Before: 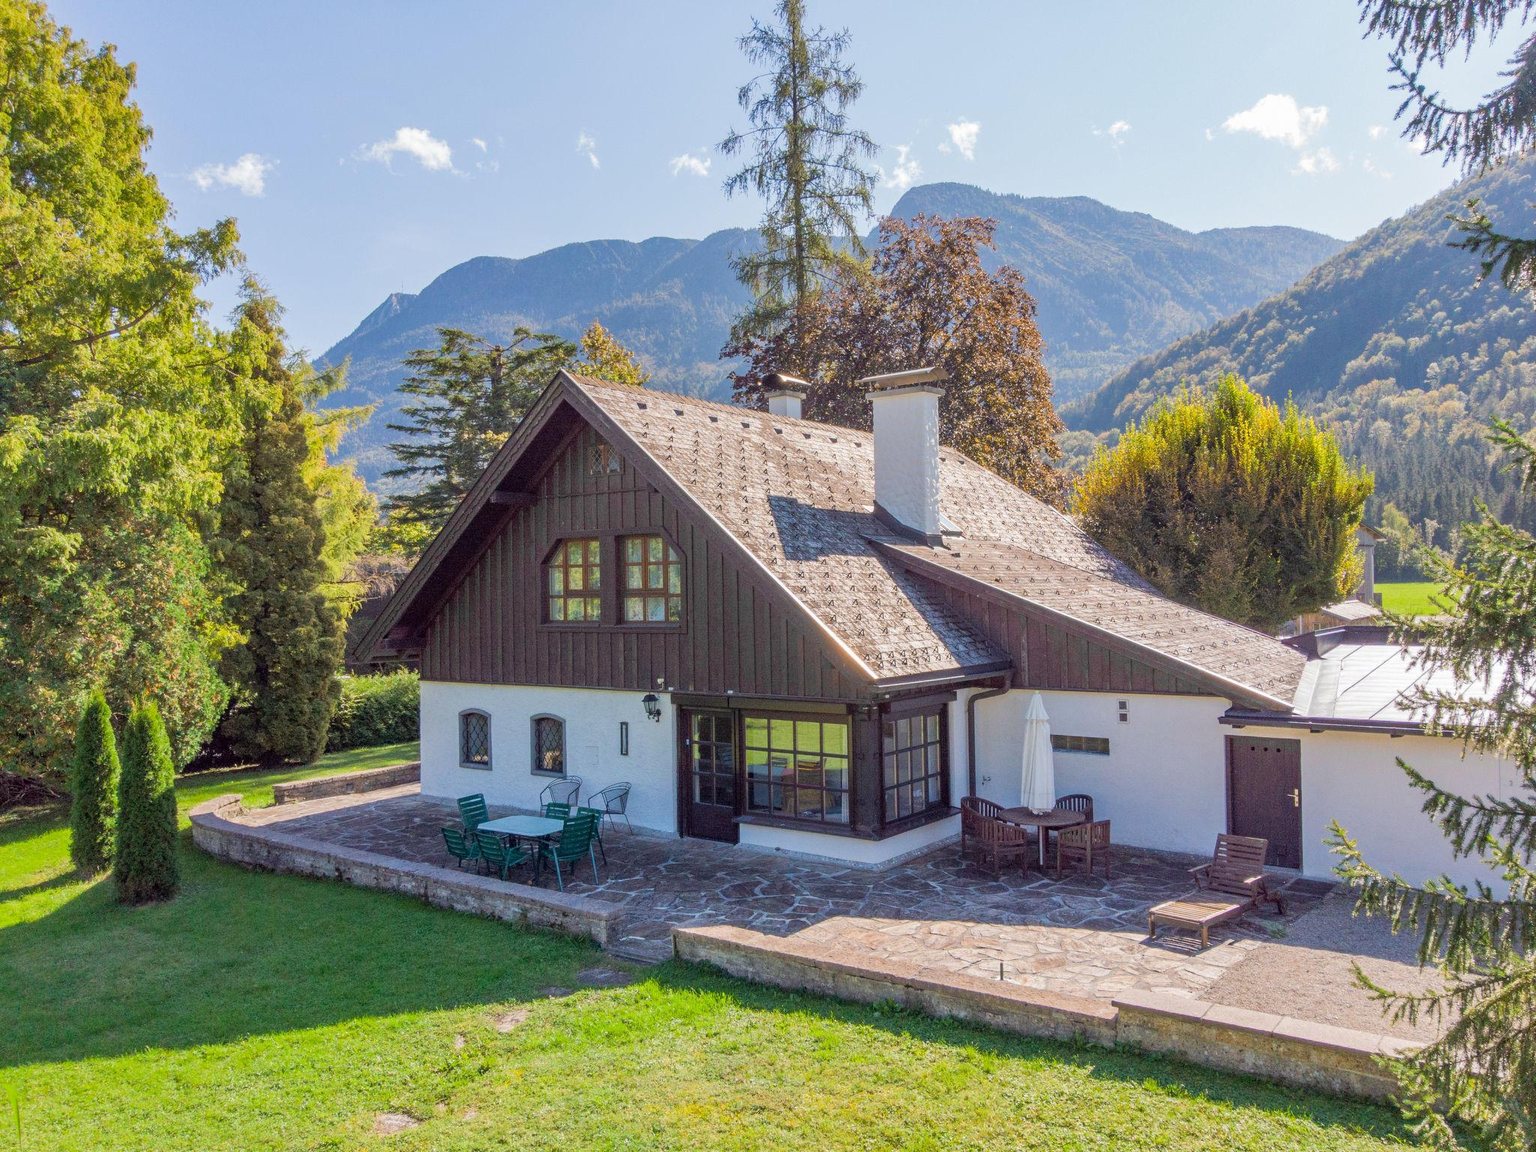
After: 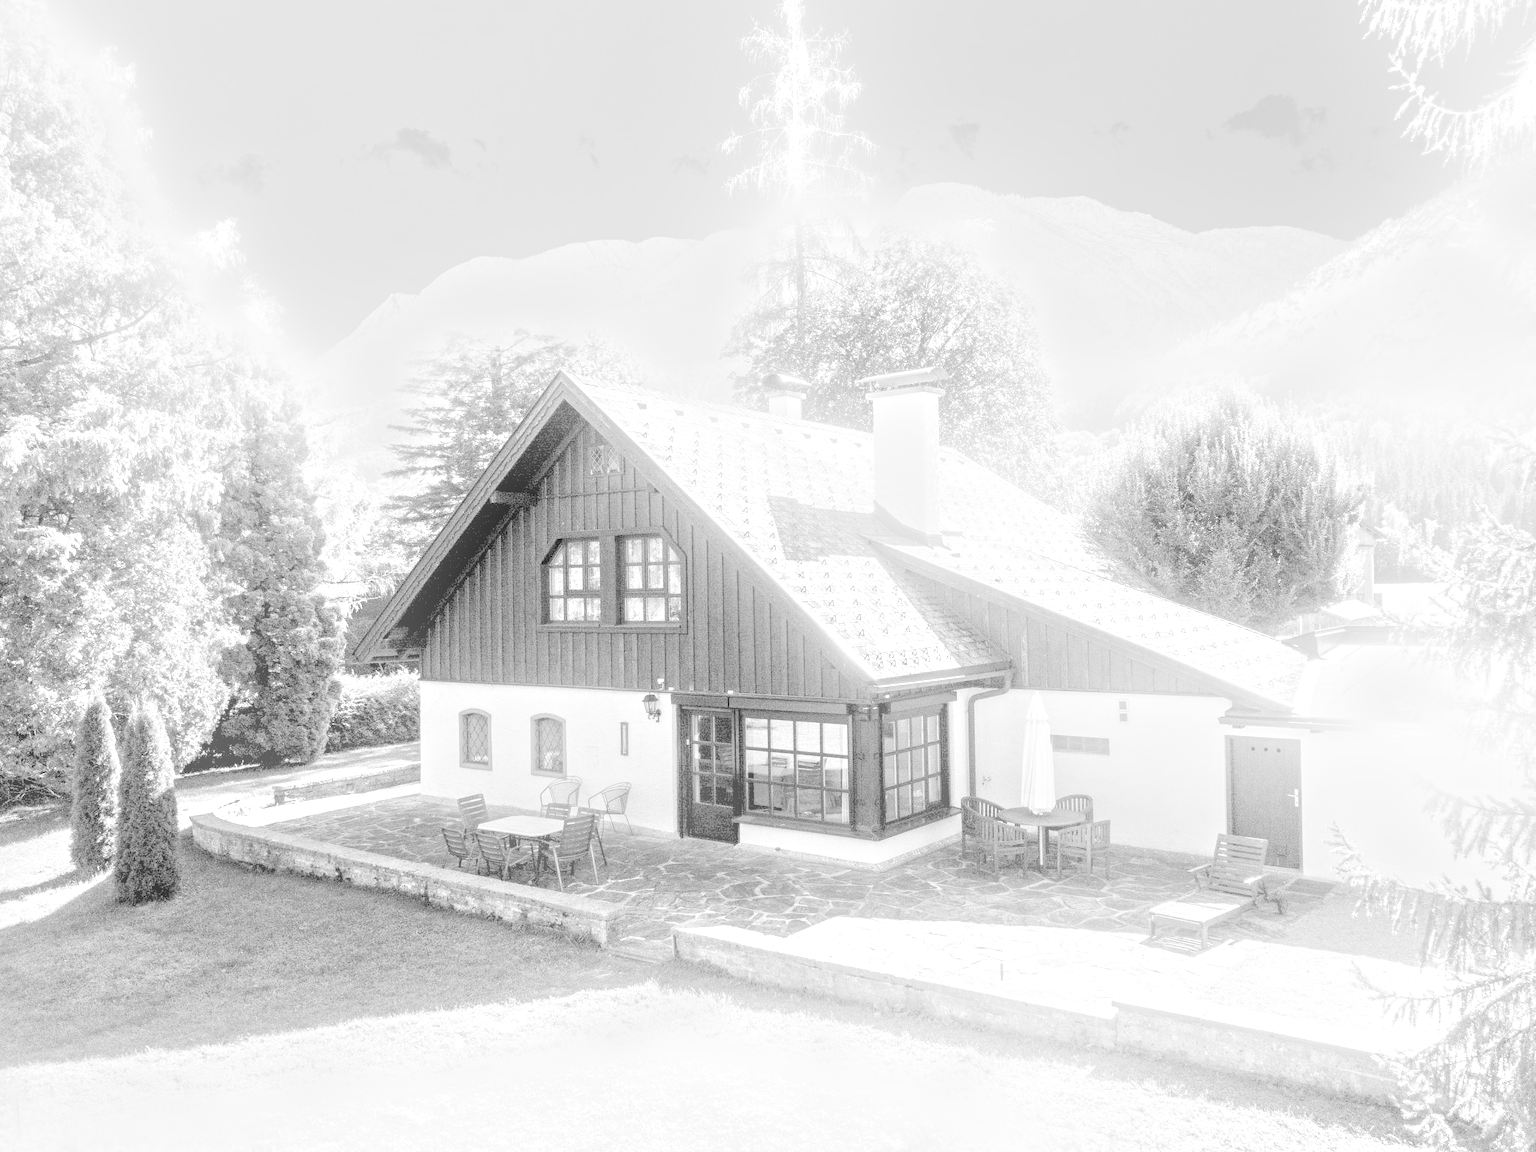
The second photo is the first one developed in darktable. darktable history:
rgb levels: levels [[0.027, 0.429, 0.996], [0, 0.5, 1], [0, 0.5, 1]]
tone equalizer: -8 EV -0.417 EV, -7 EV -0.389 EV, -6 EV -0.333 EV, -5 EV -0.222 EV, -3 EV 0.222 EV, -2 EV 0.333 EV, -1 EV 0.389 EV, +0 EV 0.417 EV, edges refinement/feathering 500, mask exposure compensation -1.57 EV, preserve details no
bloom: on, module defaults
color balance: mode lift, gamma, gain (sRGB), lift [1.04, 1, 1, 0.97], gamma [1.01, 1, 1, 0.97], gain [0.96, 1, 1, 0.97]
monochrome: on, module defaults
exposure: black level correction -0.002, exposure 1.115 EV, compensate highlight preservation false
local contrast: mode bilateral grid, contrast 20, coarseness 50, detail 150%, midtone range 0.2
white balance: red 0.766, blue 1.537
